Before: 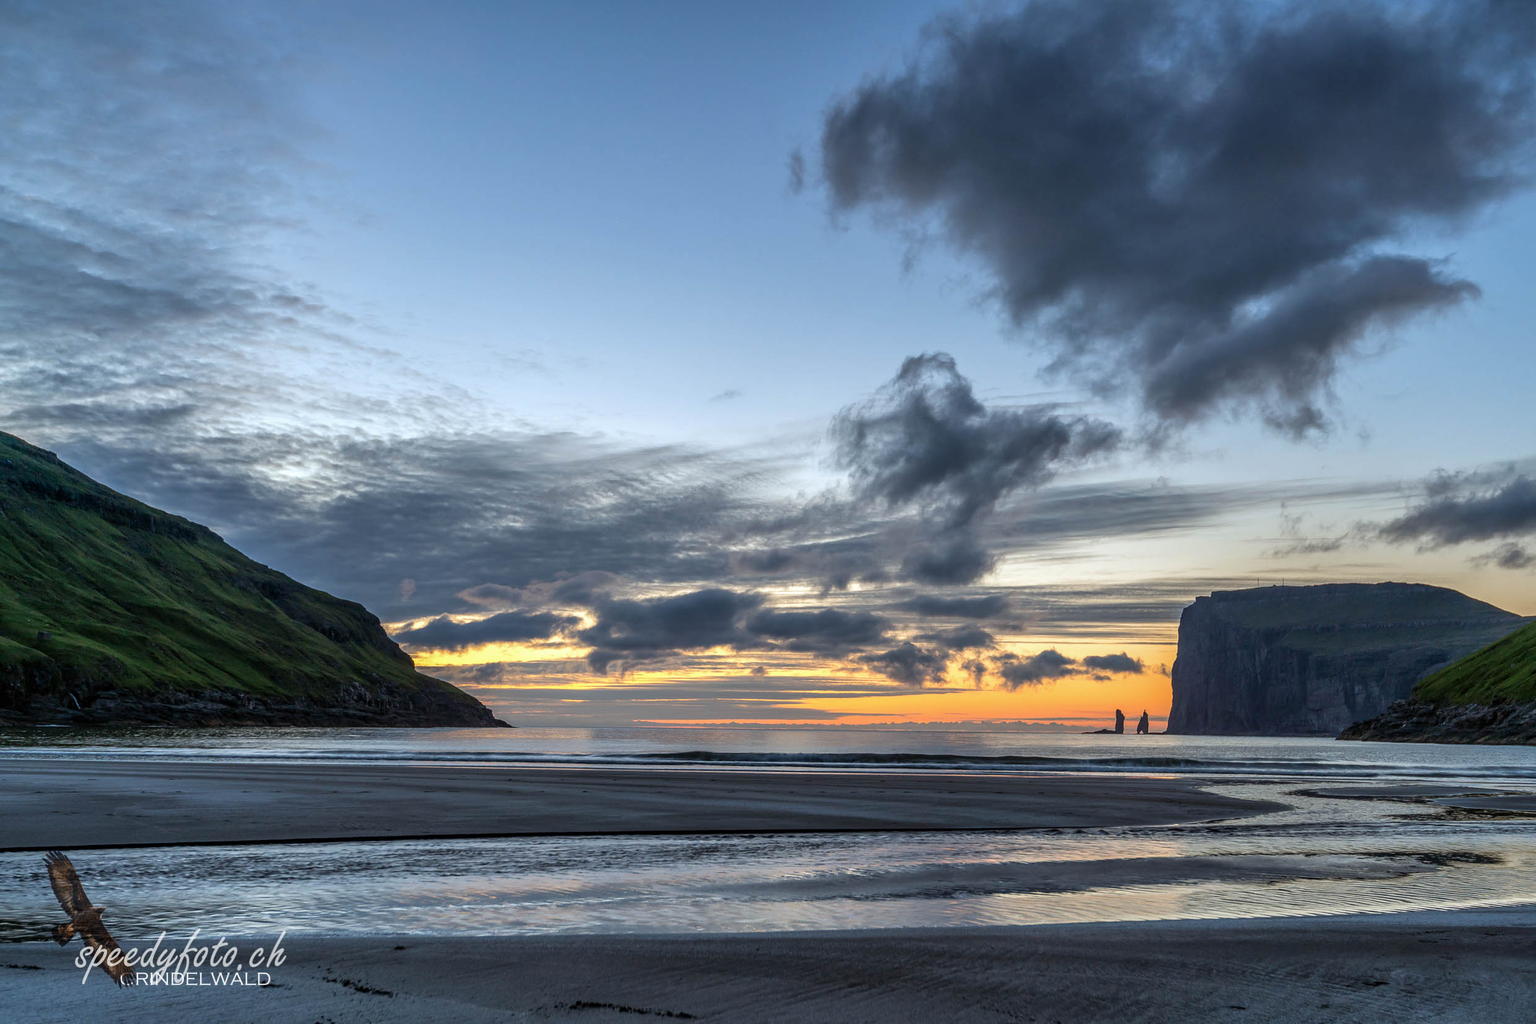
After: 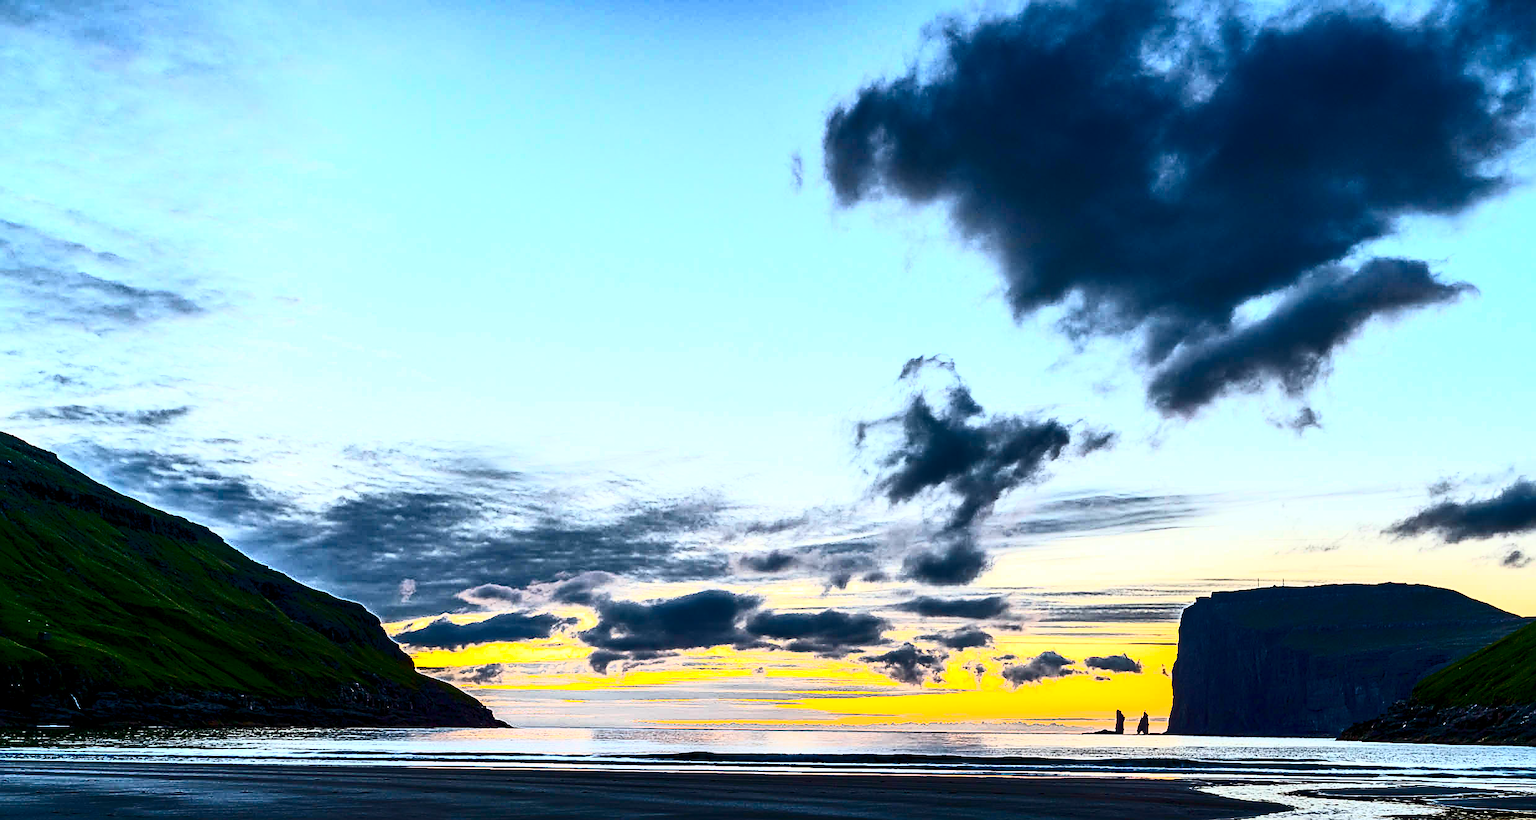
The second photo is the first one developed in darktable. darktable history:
contrast brightness saturation: contrast 0.931, brightness 0.2
exposure: black level correction 0.005, exposure 0.413 EV, compensate highlight preservation false
crop: bottom 19.604%
color balance rgb: power › hue 314.65°, linear chroma grading › global chroma 9.614%, perceptual saturation grading › global saturation 30.469%, global vibrance 30.398%
sharpen: radius 2.546, amount 0.643
